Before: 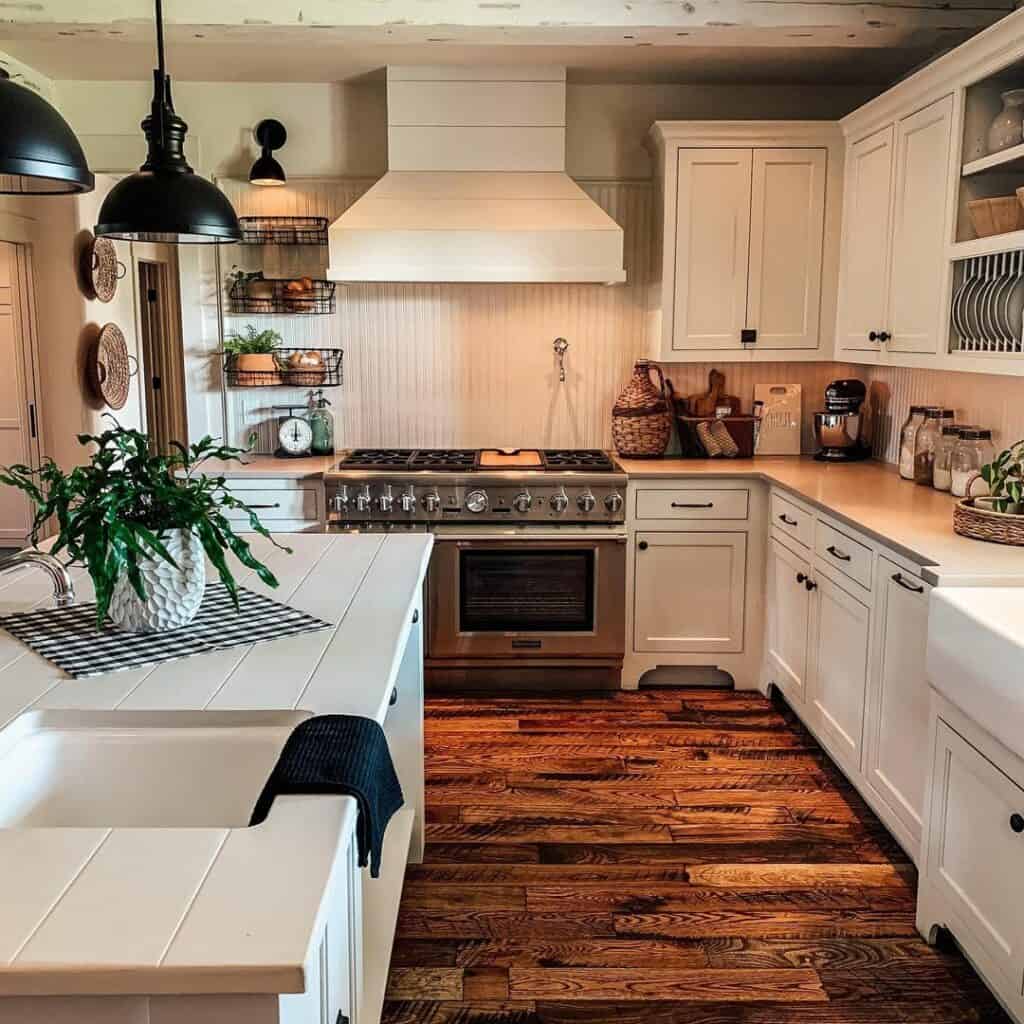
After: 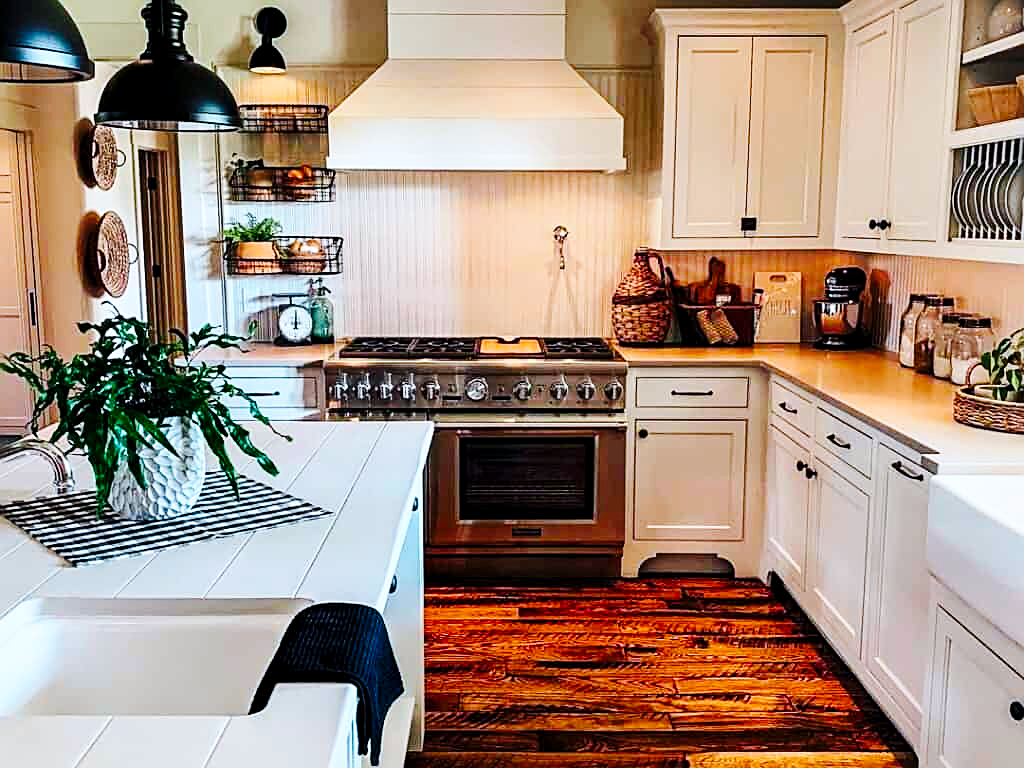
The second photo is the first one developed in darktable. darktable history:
color balance rgb: global offset › luminance -0.299%, global offset › hue 260.21°, perceptual saturation grading › global saturation 29.554%, global vibrance 14.531%
crop: top 11.014%, bottom 13.937%
sharpen: on, module defaults
color calibration: x 0.371, y 0.377, temperature 4293.67 K, saturation algorithm version 1 (2020)
base curve: curves: ch0 [(0, 0) (0.036, 0.025) (0.121, 0.166) (0.206, 0.329) (0.605, 0.79) (1, 1)], preserve colors none
